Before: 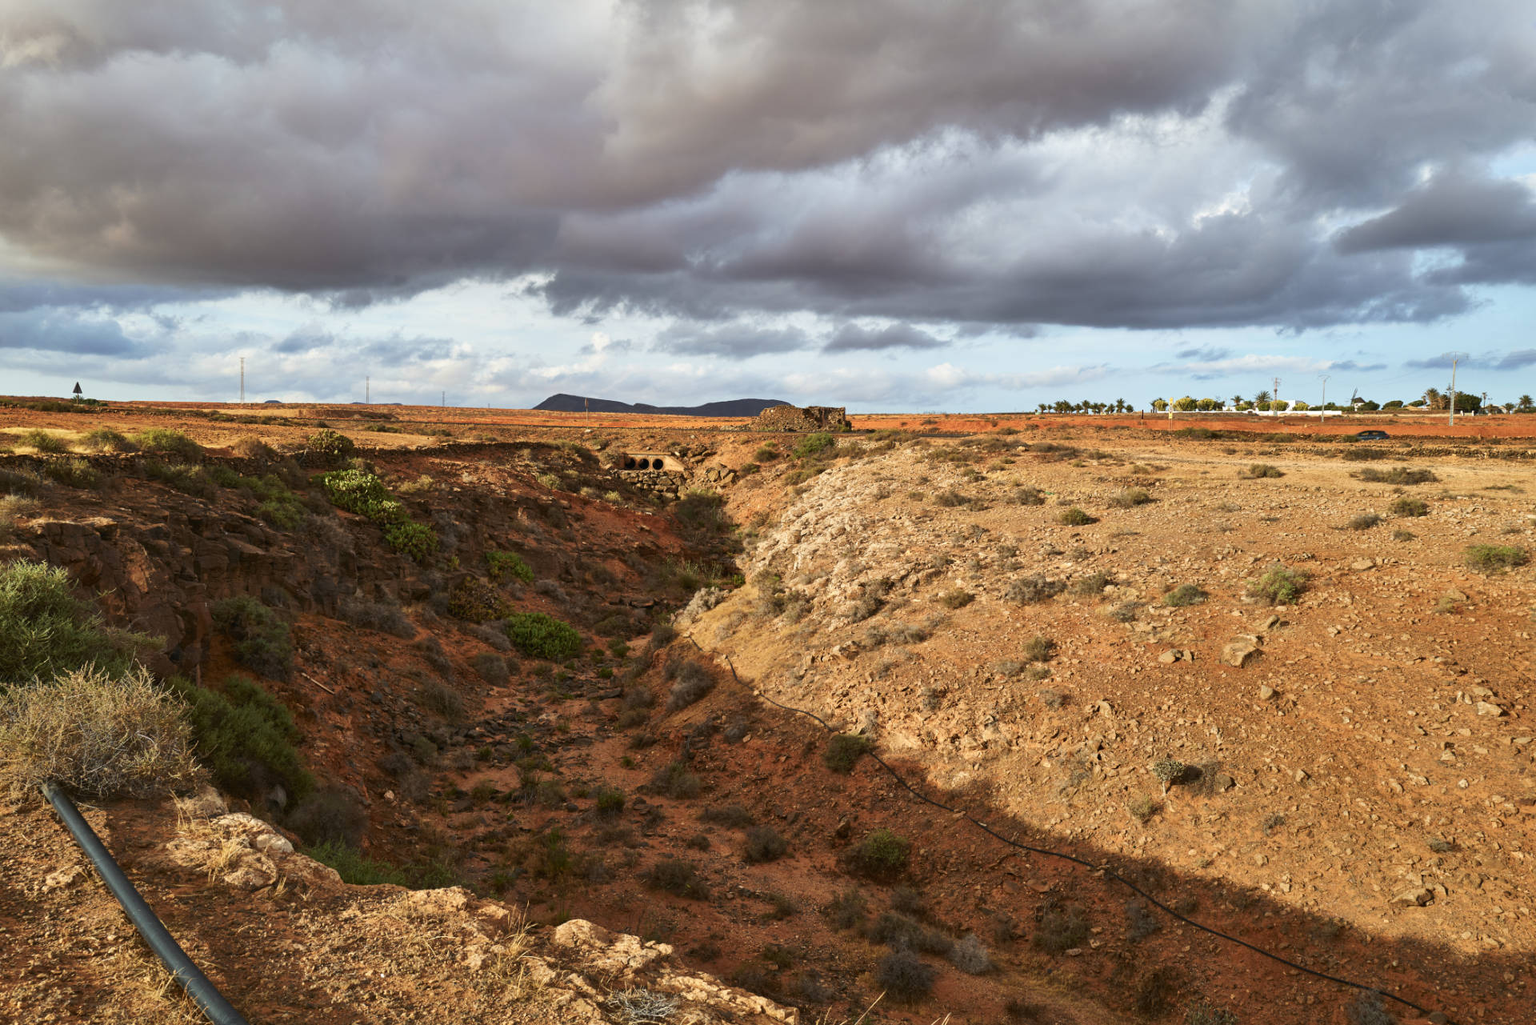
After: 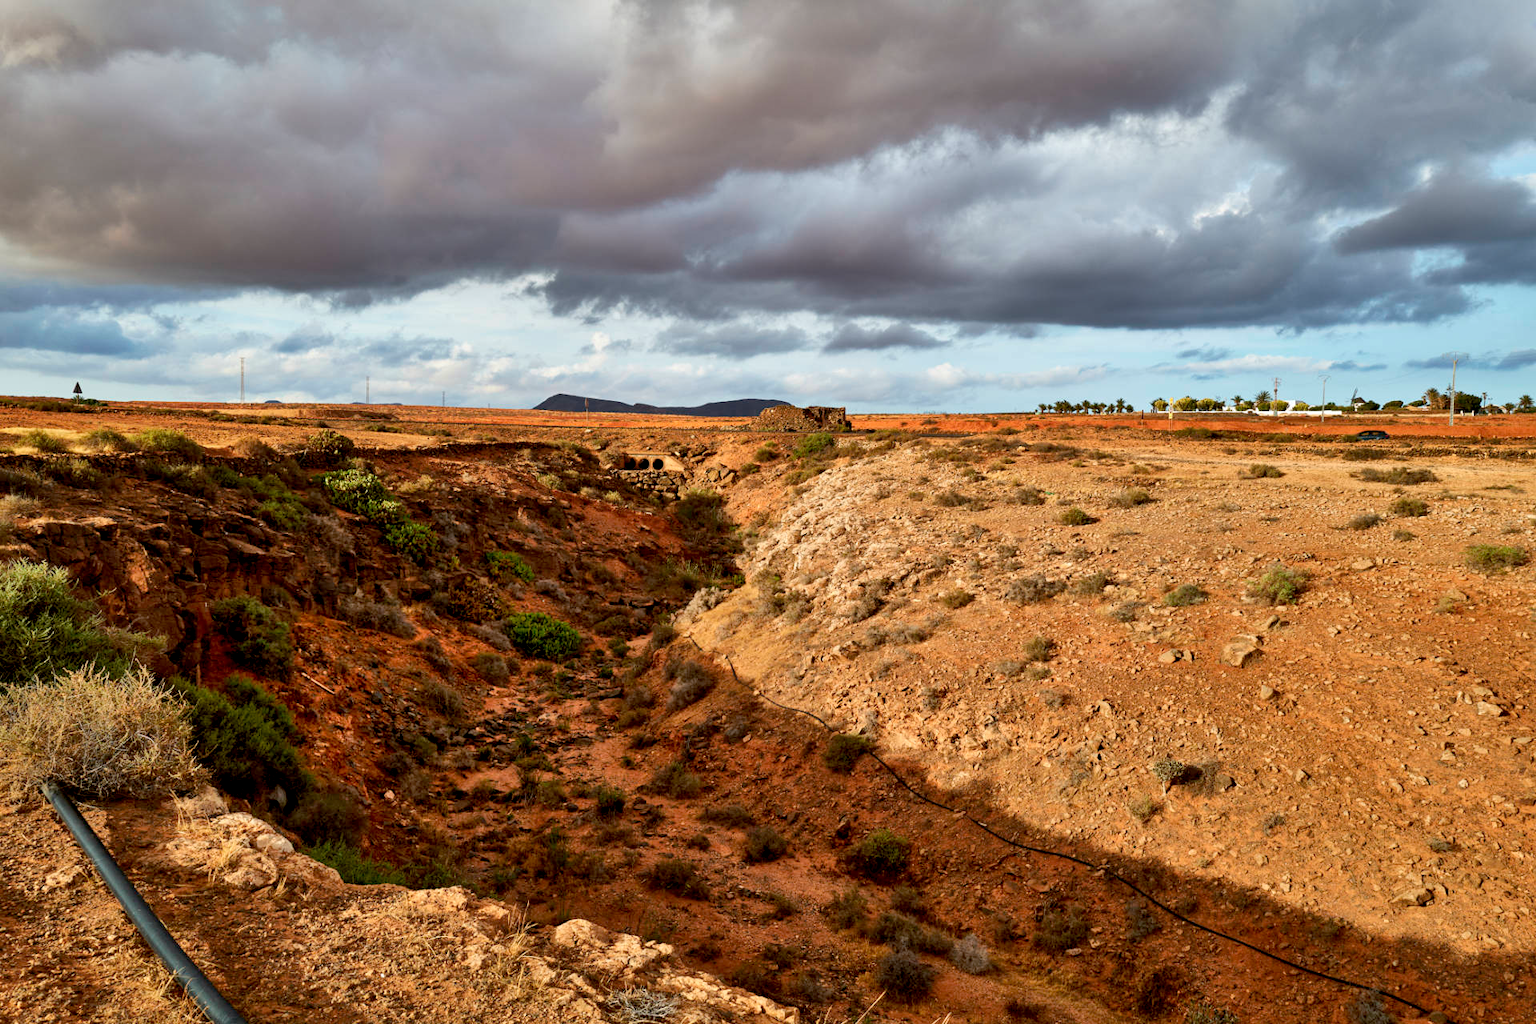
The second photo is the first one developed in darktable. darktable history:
shadows and highlights: soften with gaussian
exposure: black level correction 0.011, compensate exposure bias true, compensate highlight preservation false
